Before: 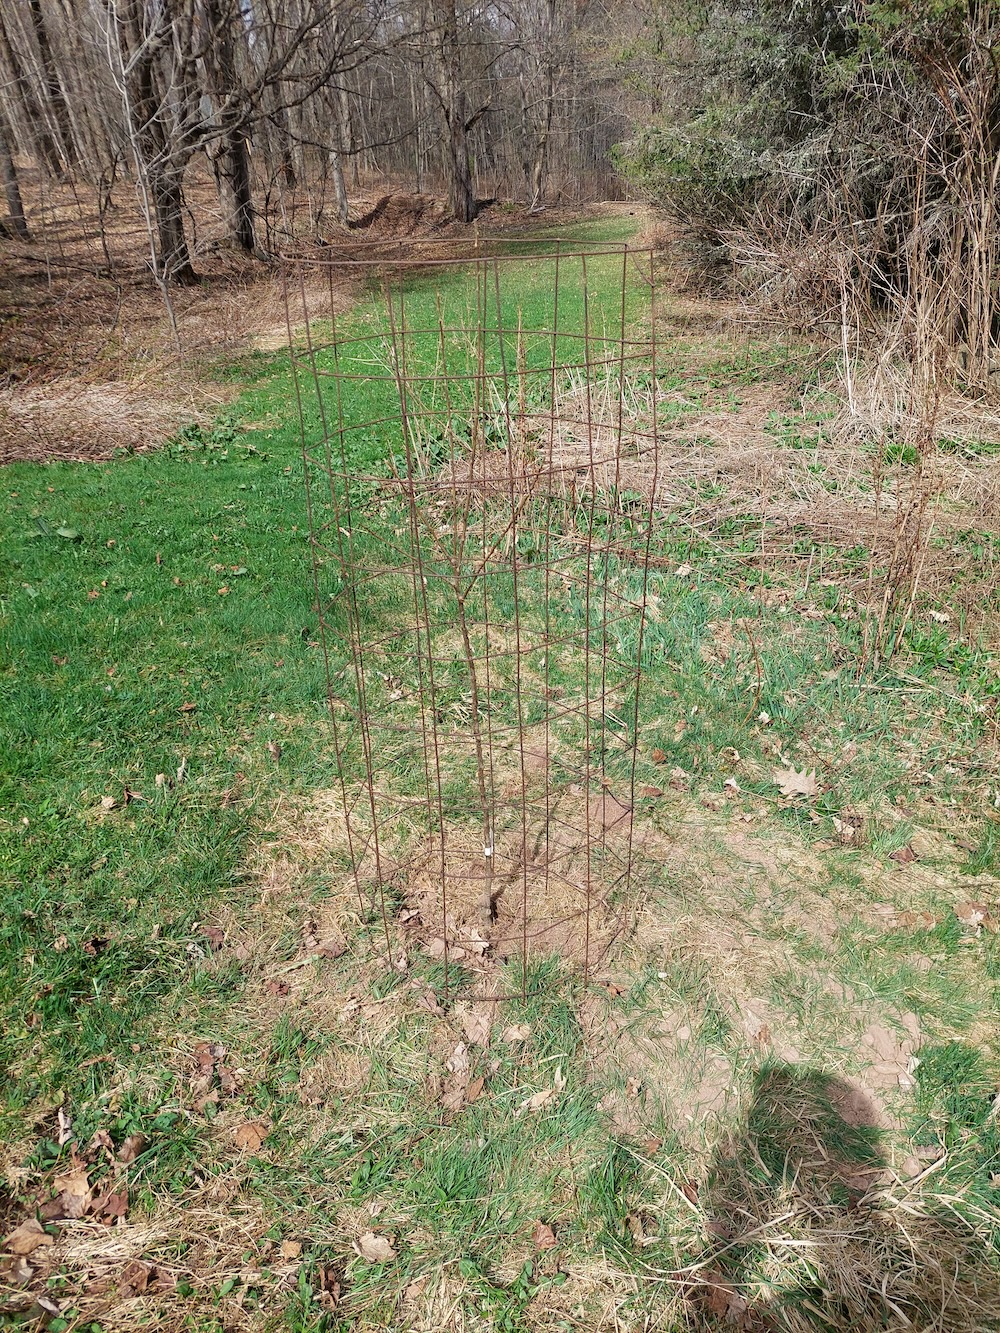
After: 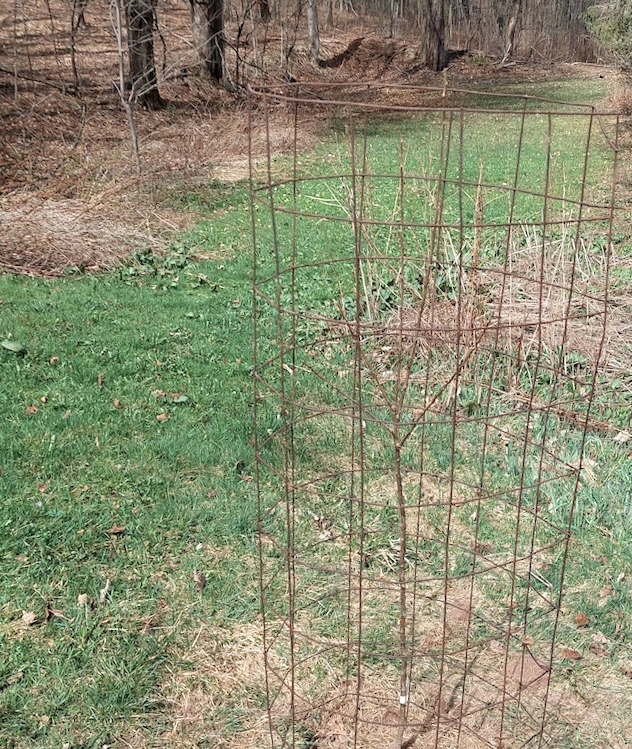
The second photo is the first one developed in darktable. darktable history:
crop and rotate: angle -4.99°, left 2.122%, top 6.945%, right 27.566%, bottom 30.519%
color zones: curves: ch0 [(0, 0.473) (0.001, 0.473) (0.226, 0.548) (0.4, 0.589) (0.525, 0.54) (0.728, 0.403) (0.999, 0.473) (1, 0.473)]; ch1 [(0, 0.619) (0.001, 0.619) (0.234, 0.388) (0.4, 0.372) (0.528, 0.422) (0.732, 0.53) (0.999, 0.619) (1, 0.619)]; ch2 [(0, 0.547) (0.001, 0.547) (0.226, 0.45) (0.4, 0.525) (0.525, 0.585) (0.8, 0.511) (0.999, 0.547) (1, 0.547)]
